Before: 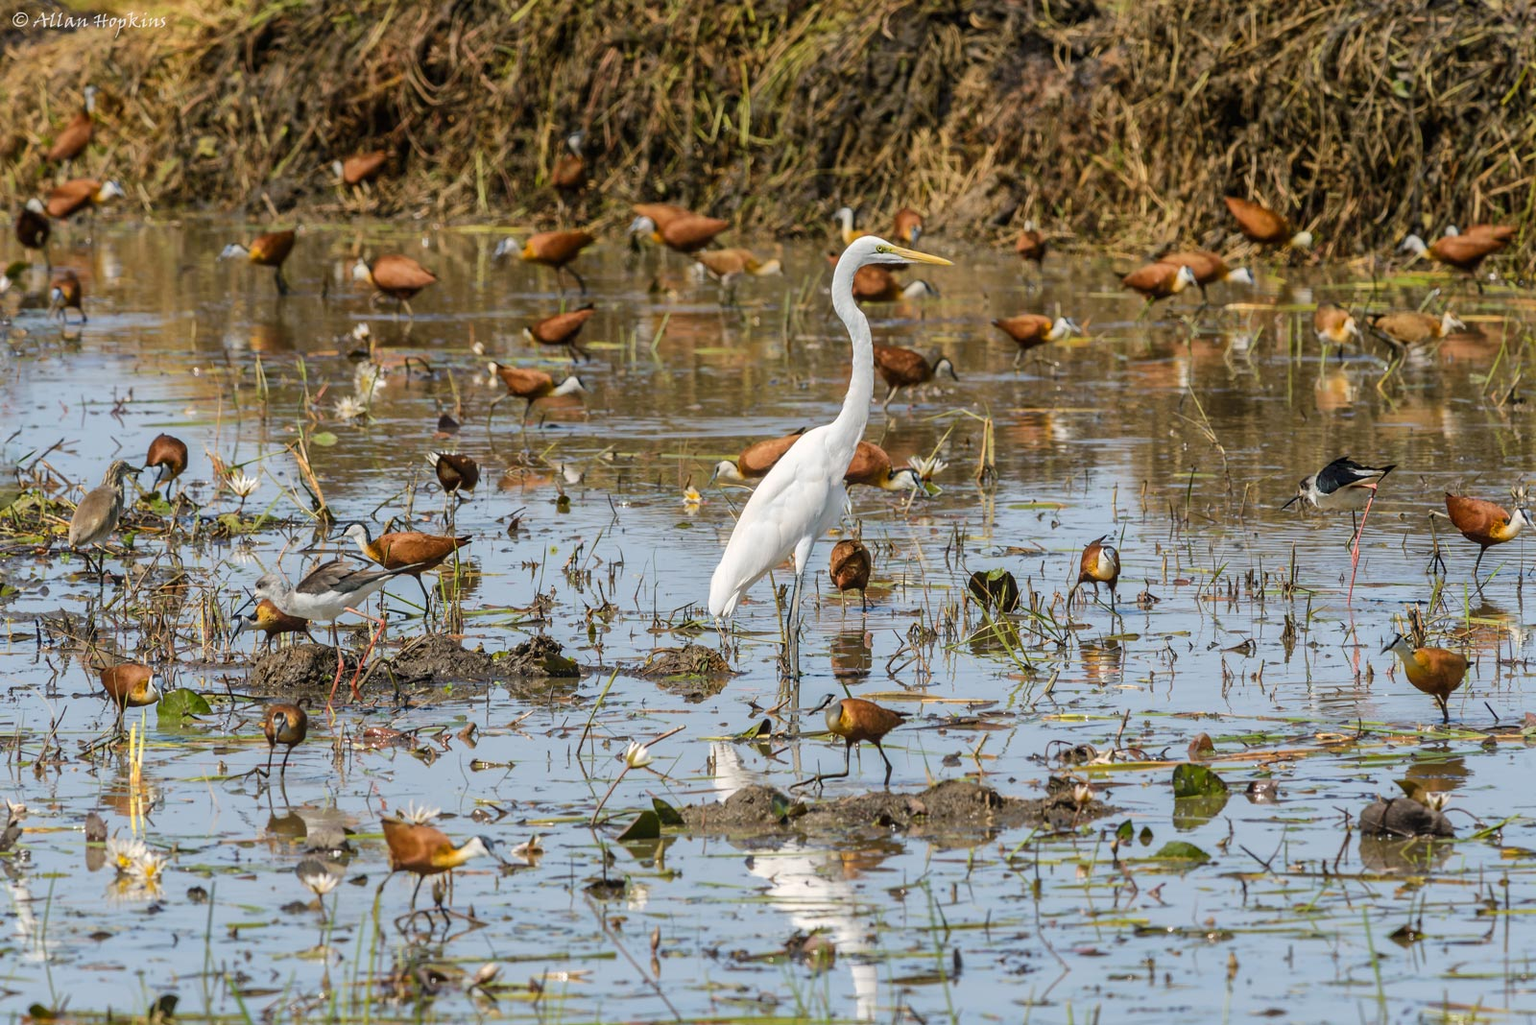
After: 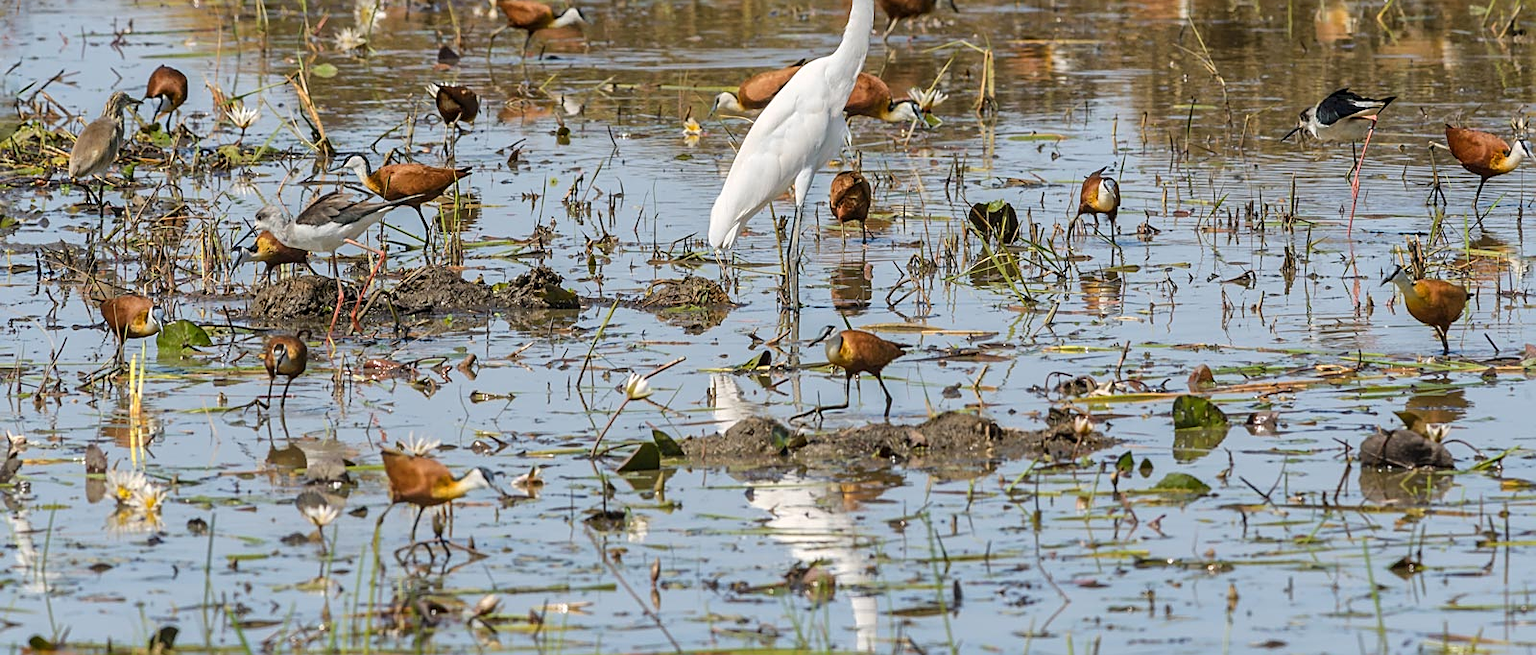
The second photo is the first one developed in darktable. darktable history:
crop and rotate: top 36.012%
sharpen: on, module defaults
